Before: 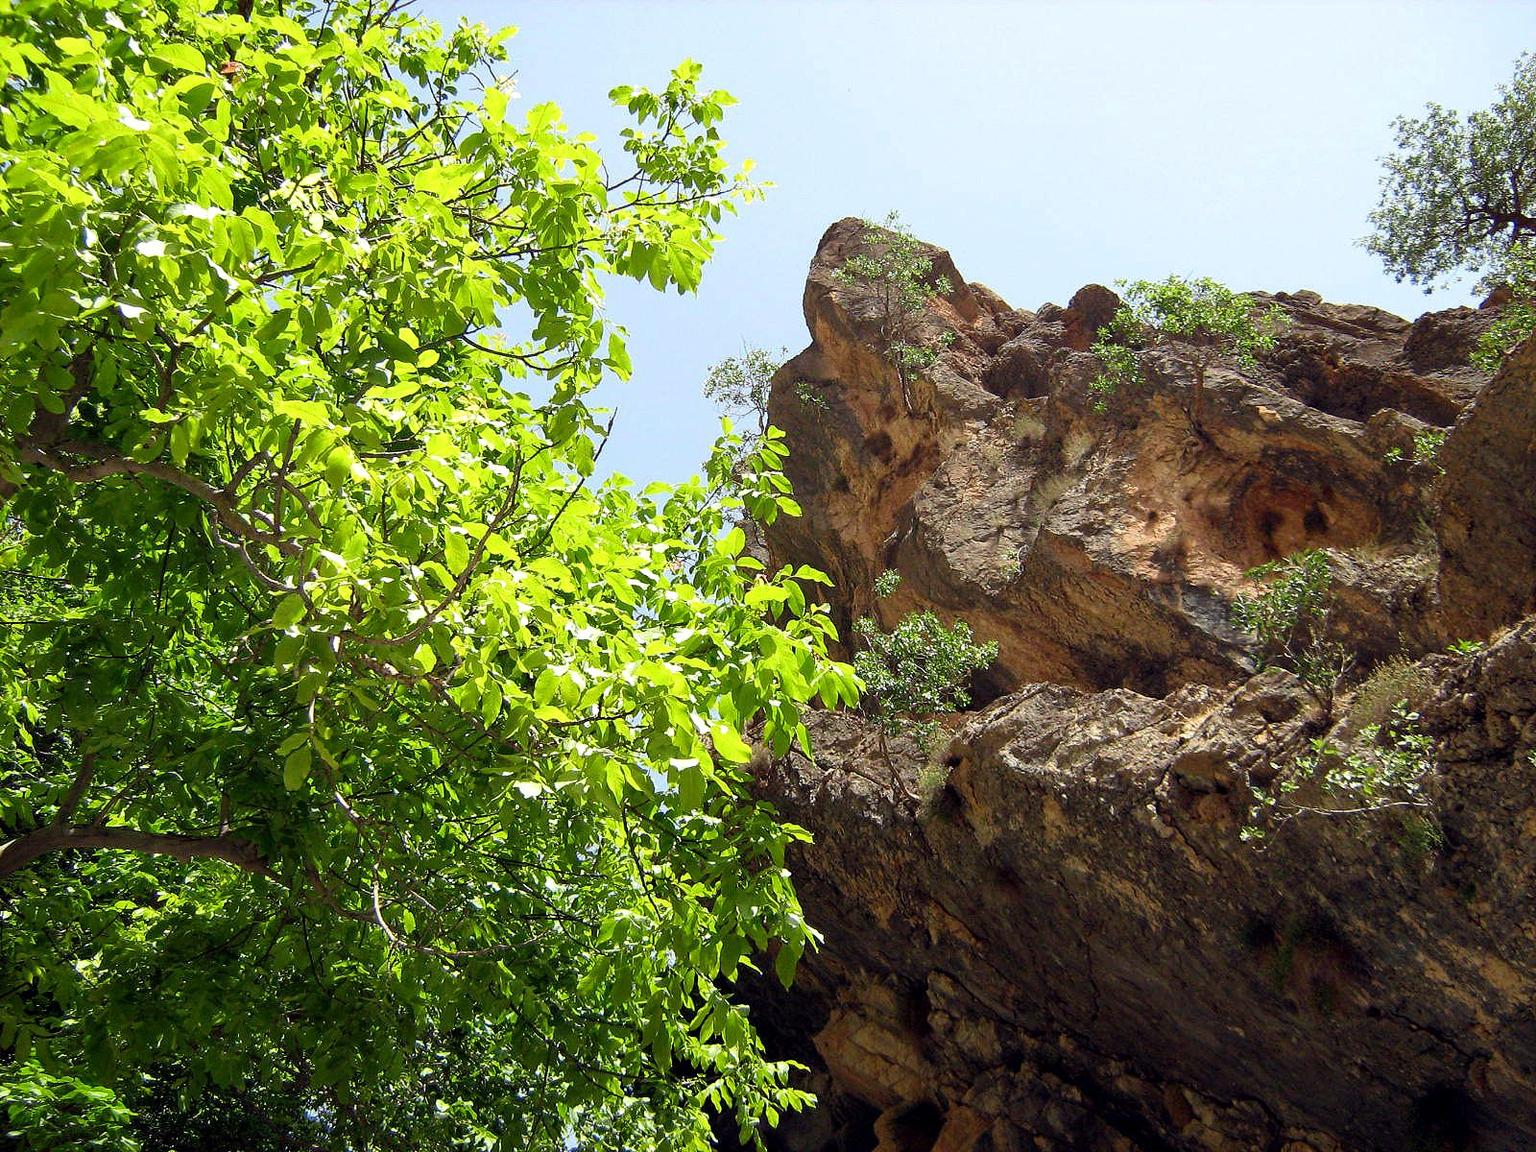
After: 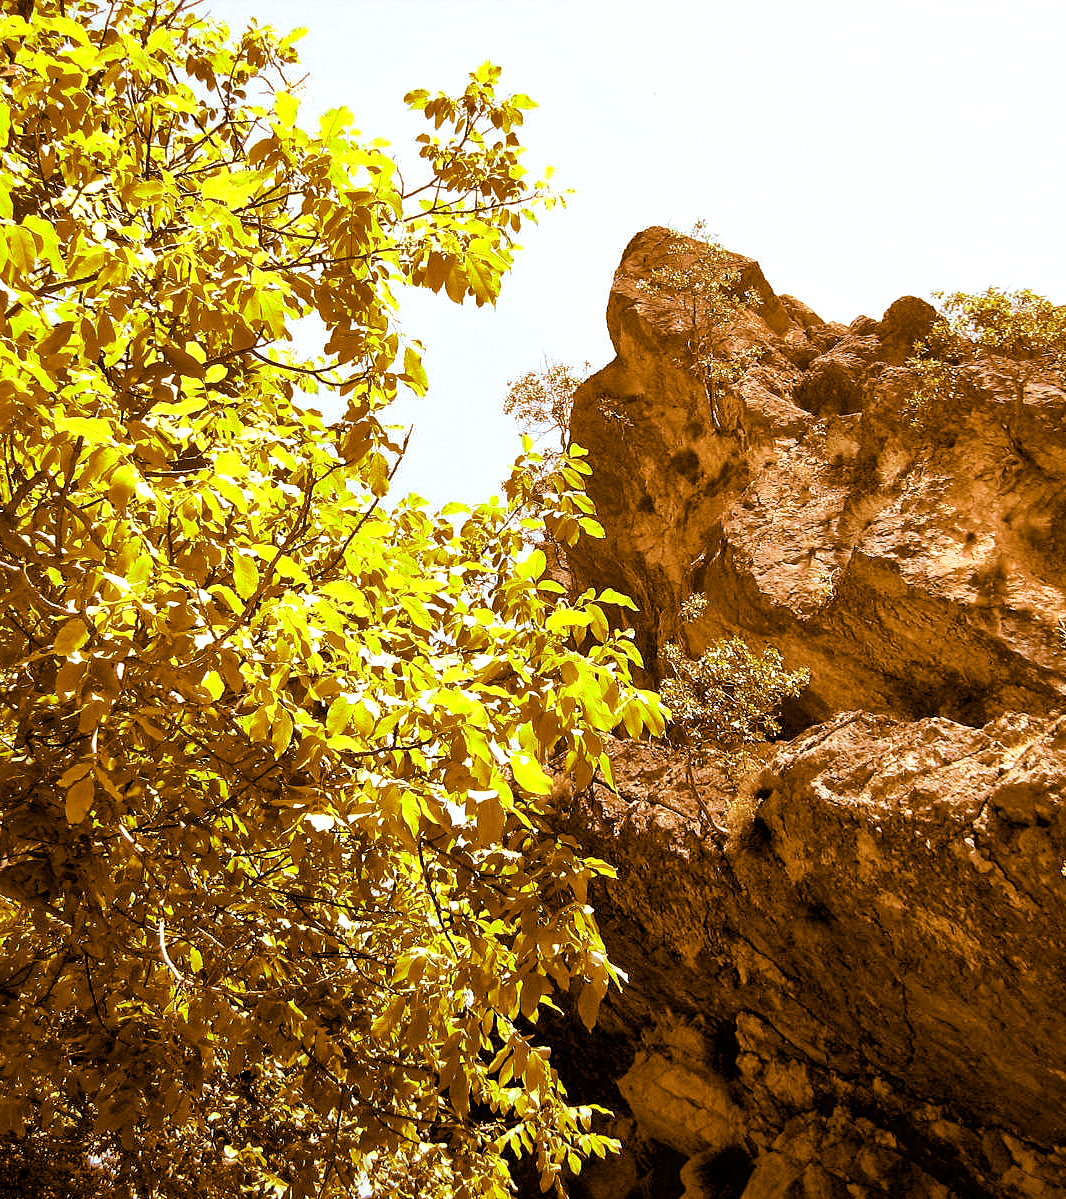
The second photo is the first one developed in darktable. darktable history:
contrast brightness saturation: brightness 0.09, saturation 0.19
exposure: exposure 0.191 EV, compensate highlight preservation false
local contrast: mode bilateral grid, contrast 25, coarseness 60, detail 151%, midtone range 0.2
crop and rotate: left 14.436%, right 18.898%
split-toning: shadows › hue 26°, shadows › saturation 0.92, highlights › hue 40°, highlights › saturation 0.92, balance -63, compress 0%
